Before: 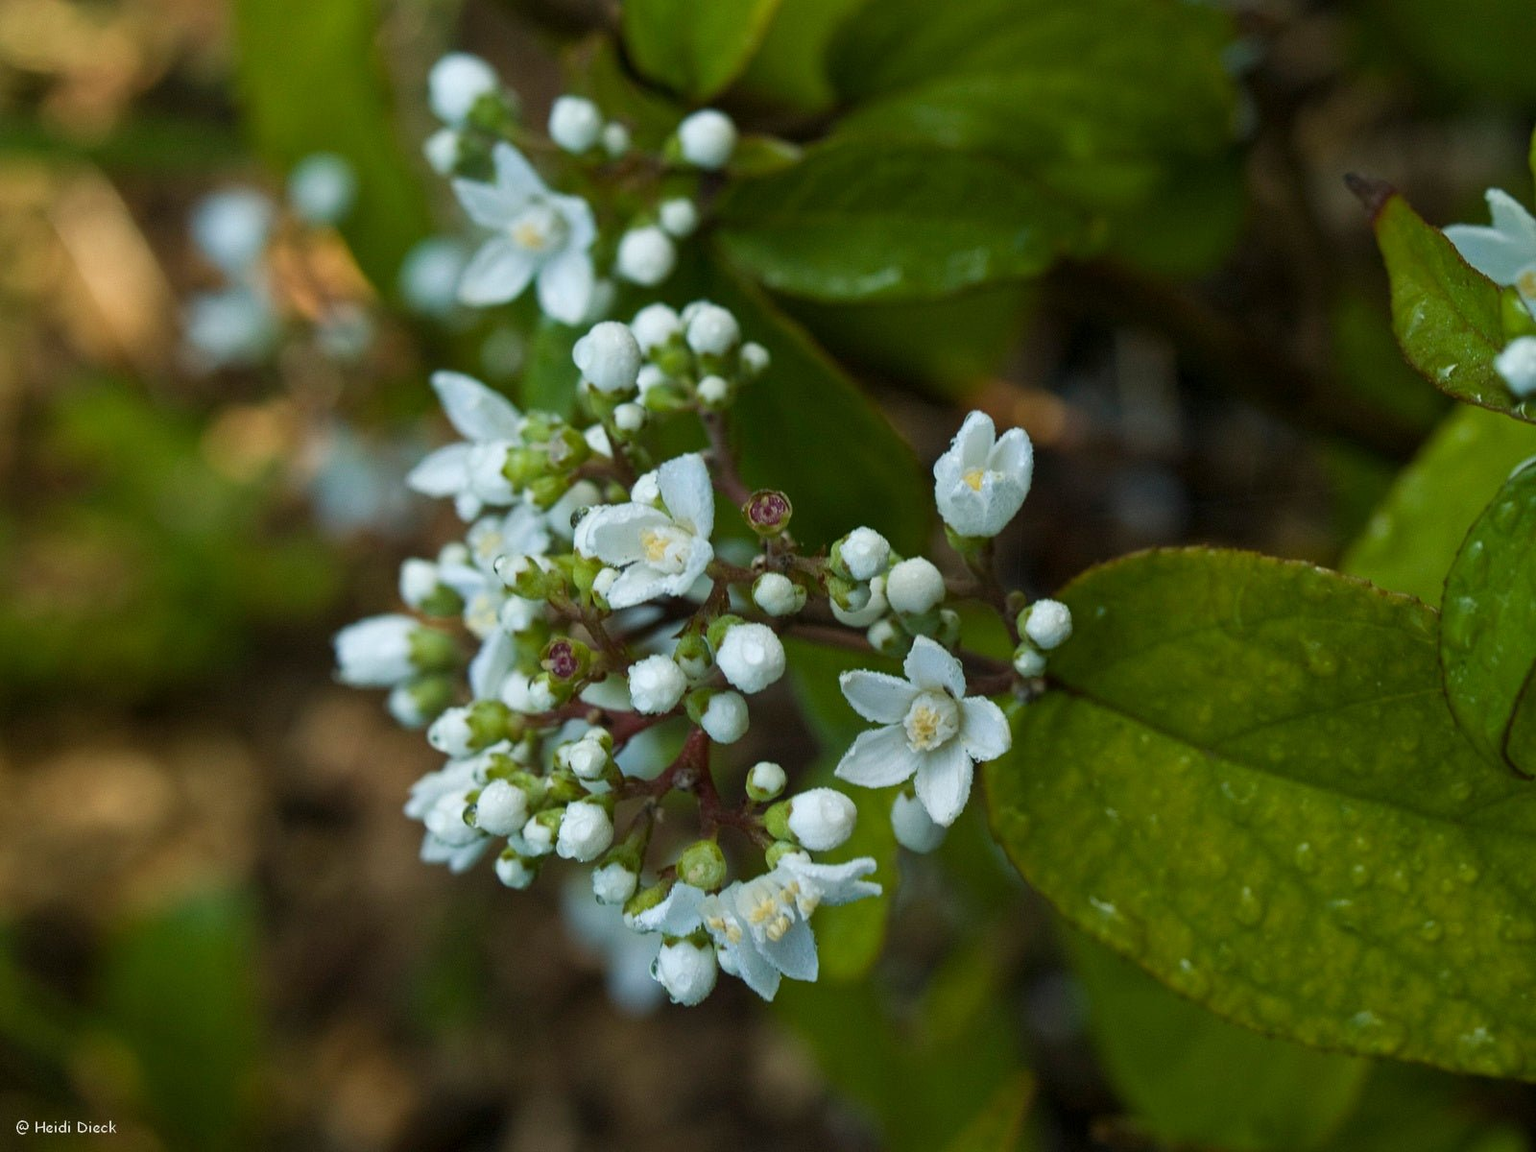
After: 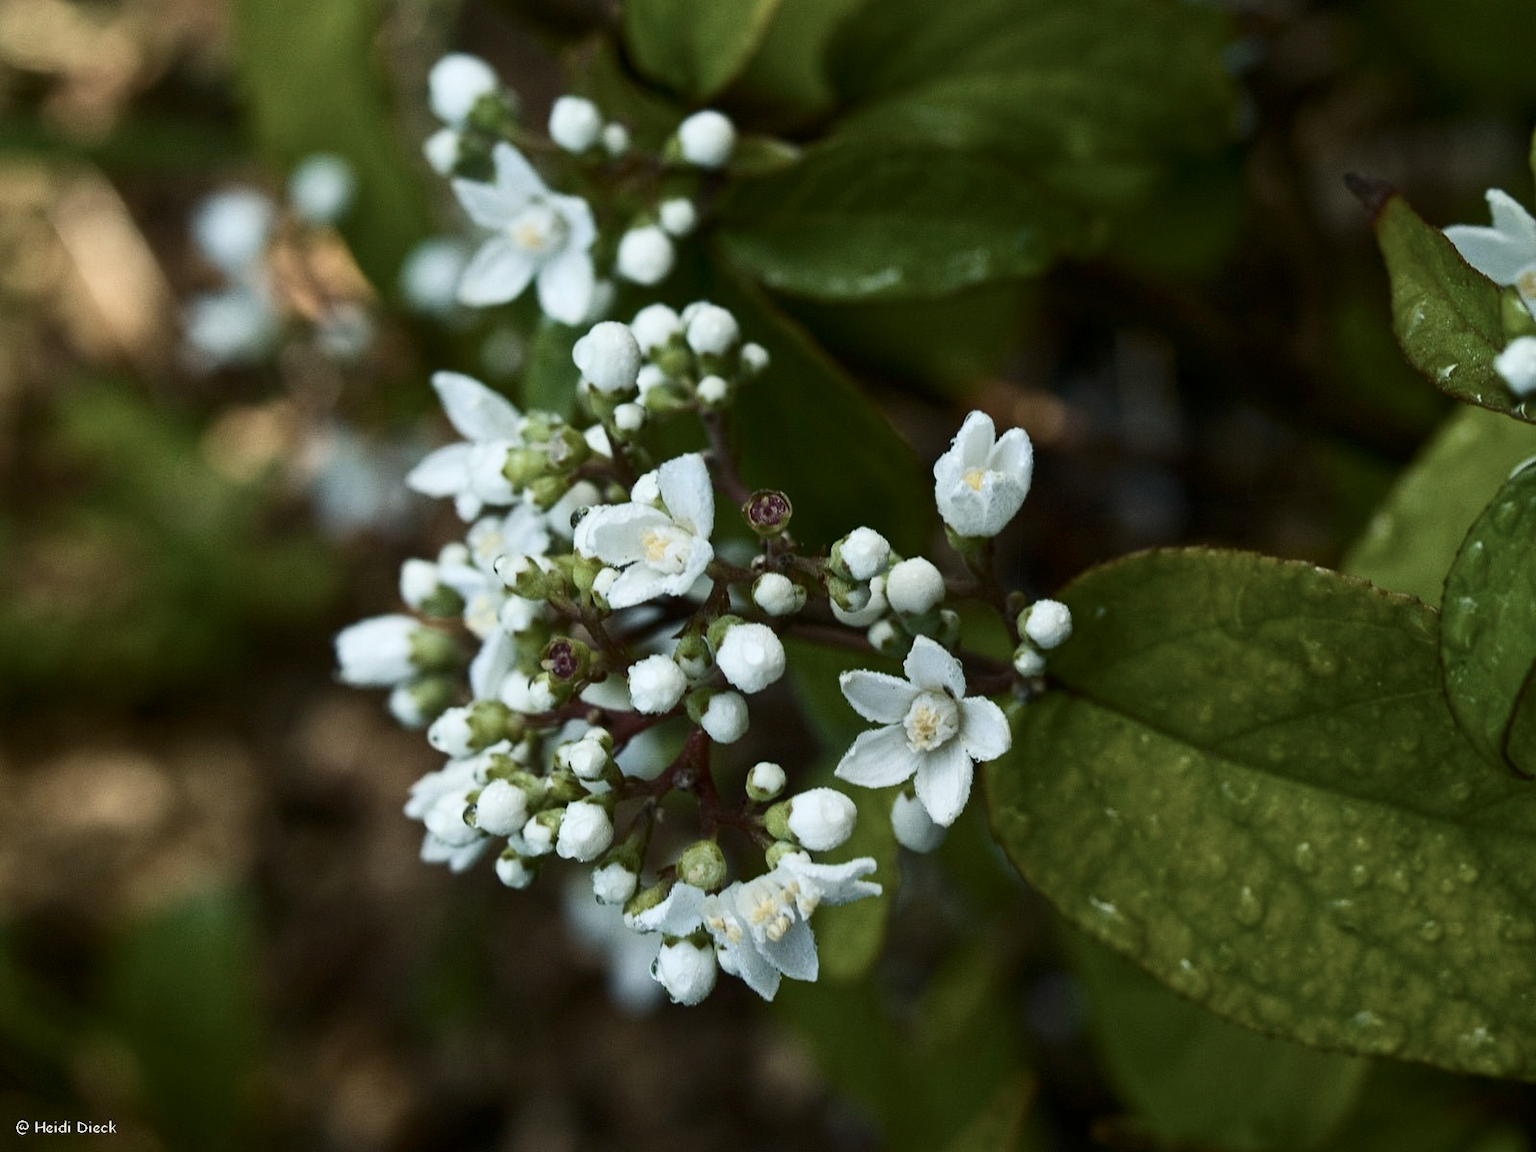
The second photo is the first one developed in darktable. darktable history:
contrast brightness saturation: contrast 0.252, saturation -0.323
